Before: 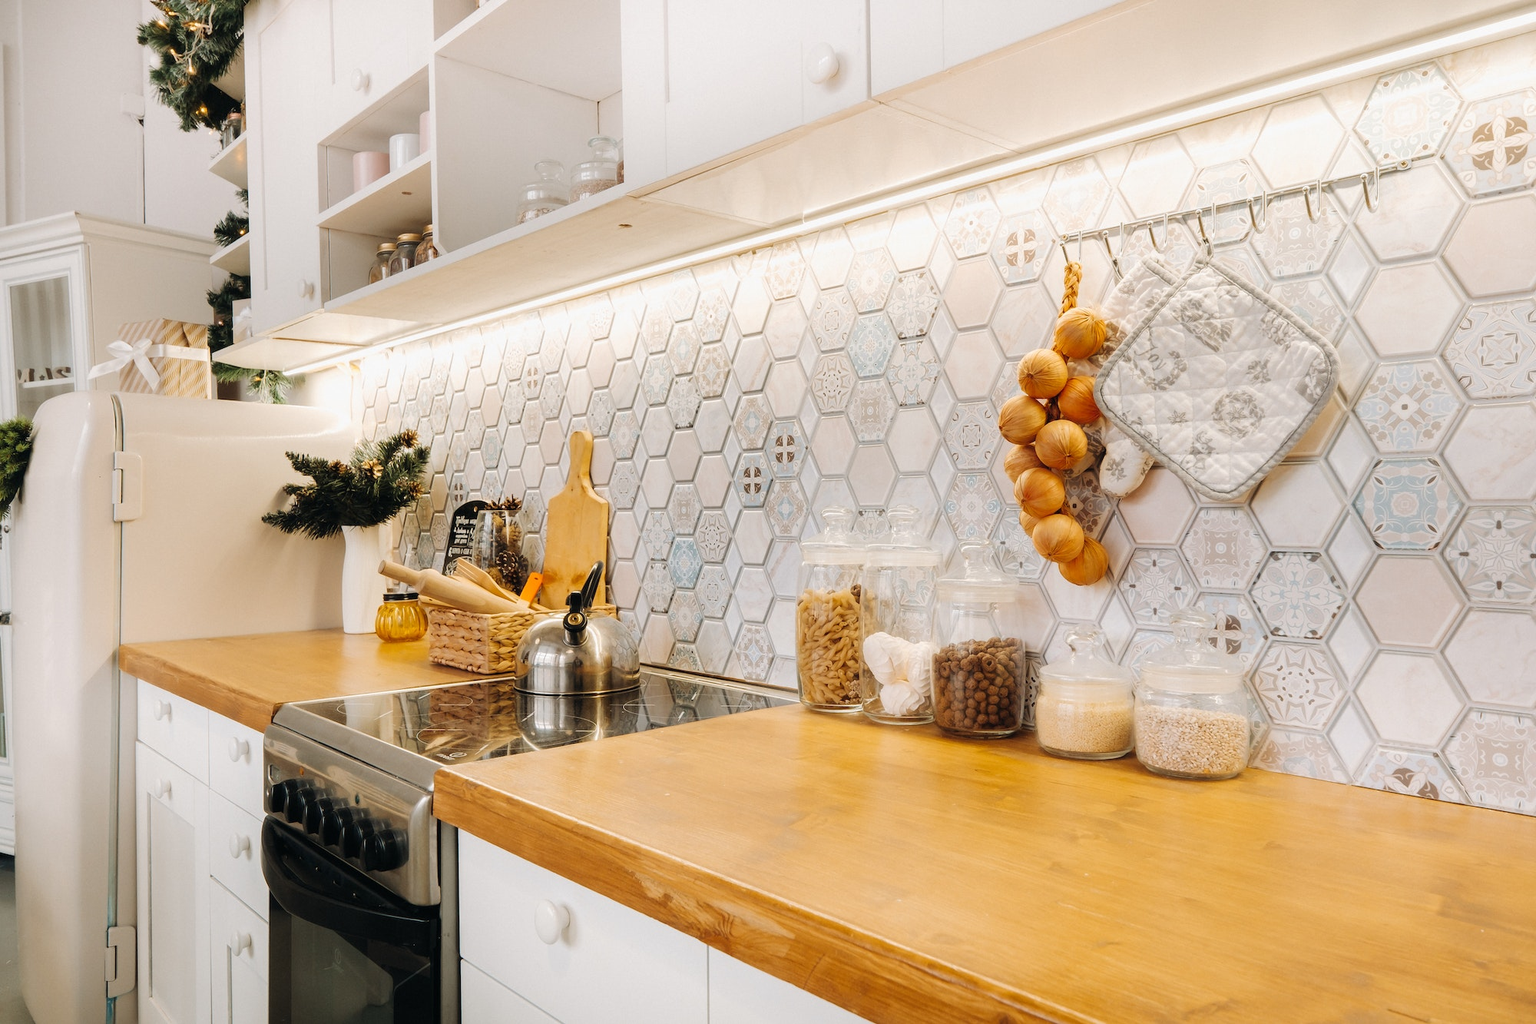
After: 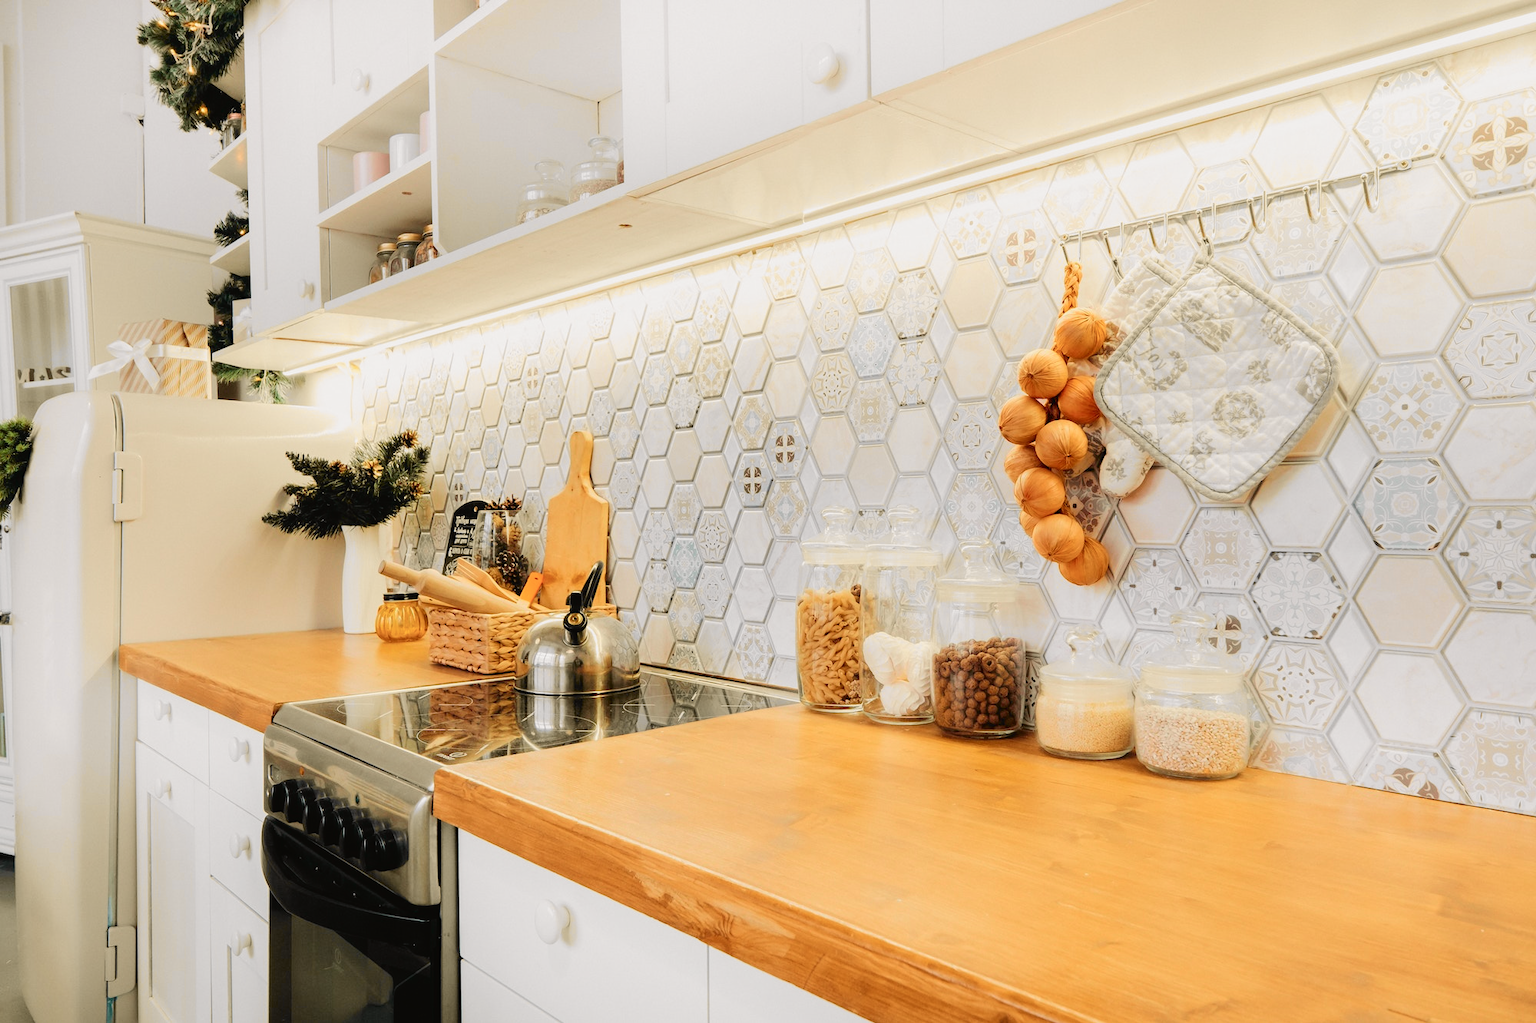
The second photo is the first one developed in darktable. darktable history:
tone curve: curves: ch0 [(0, 0.019) (0.066, 0.043) (0.189, 0.182) (0.368, 0.407) (0.501, 0.564) (0.677, 0.729) (0.851, 0.861) (0.997, 0.959)]; ch1 [(0, 0) (0.187, 0.121) (0.388, 0.346) (0.437, 0.409) (0.474, 0.472) (0.499, 0.501) (0.514, 0.507) (0.548, 0.557) (0.653, 0.663) (0.812, 0.856) (1, 1)]; ch2 [(0, 0) (0.246, 0.214) (0.421, 0.427) (0.459, 0.484) (0.5, 0.504) (0.518, 0.516) (0.529, 0.548) (0.56, 0.576) (0.607, 0.63) (0.744, 0.734) (0.867, 0.821) (0.993, 0.889)], color space Lab, independent channels, preserve colors none
